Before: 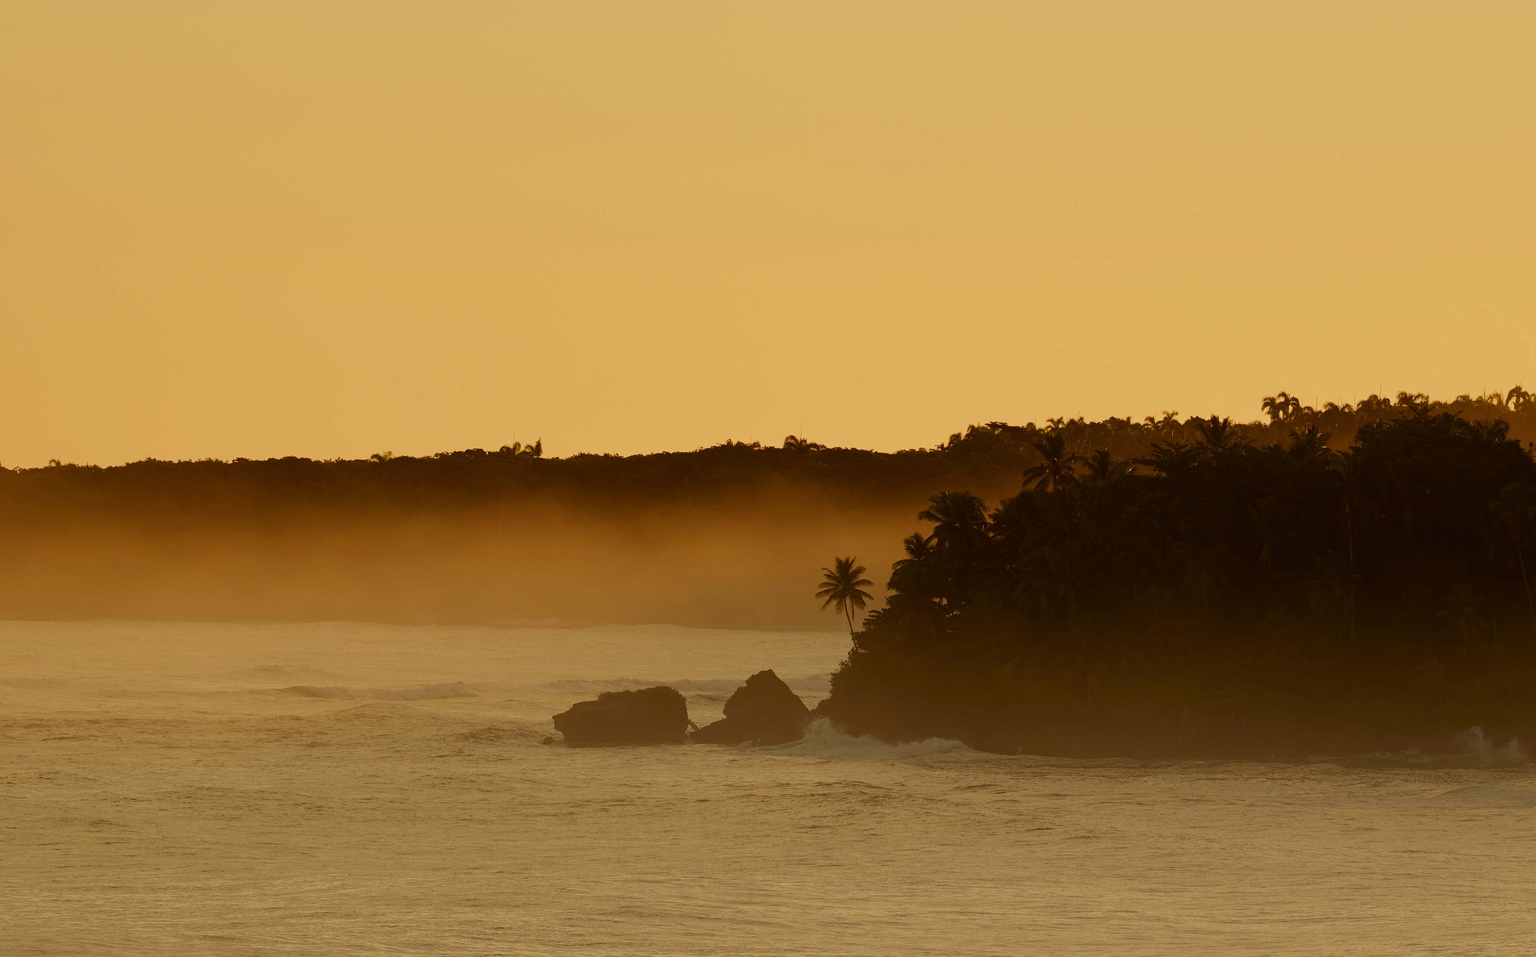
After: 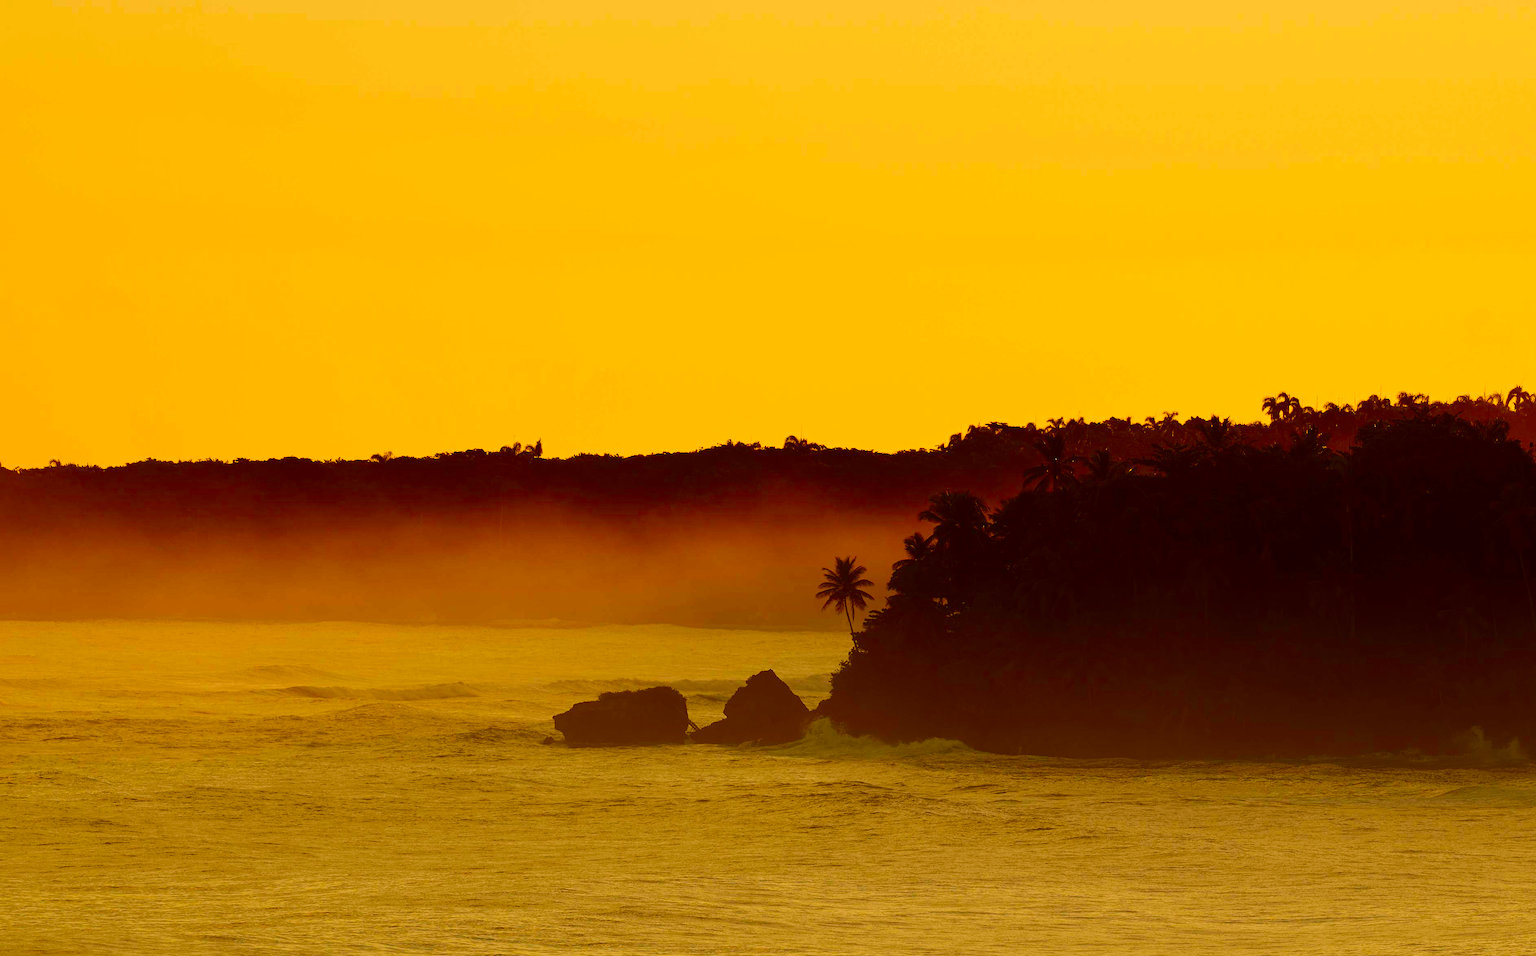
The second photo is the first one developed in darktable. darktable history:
contrast brightness saturation: contrast 0.256, brightness 0.014, saturation 0.851
